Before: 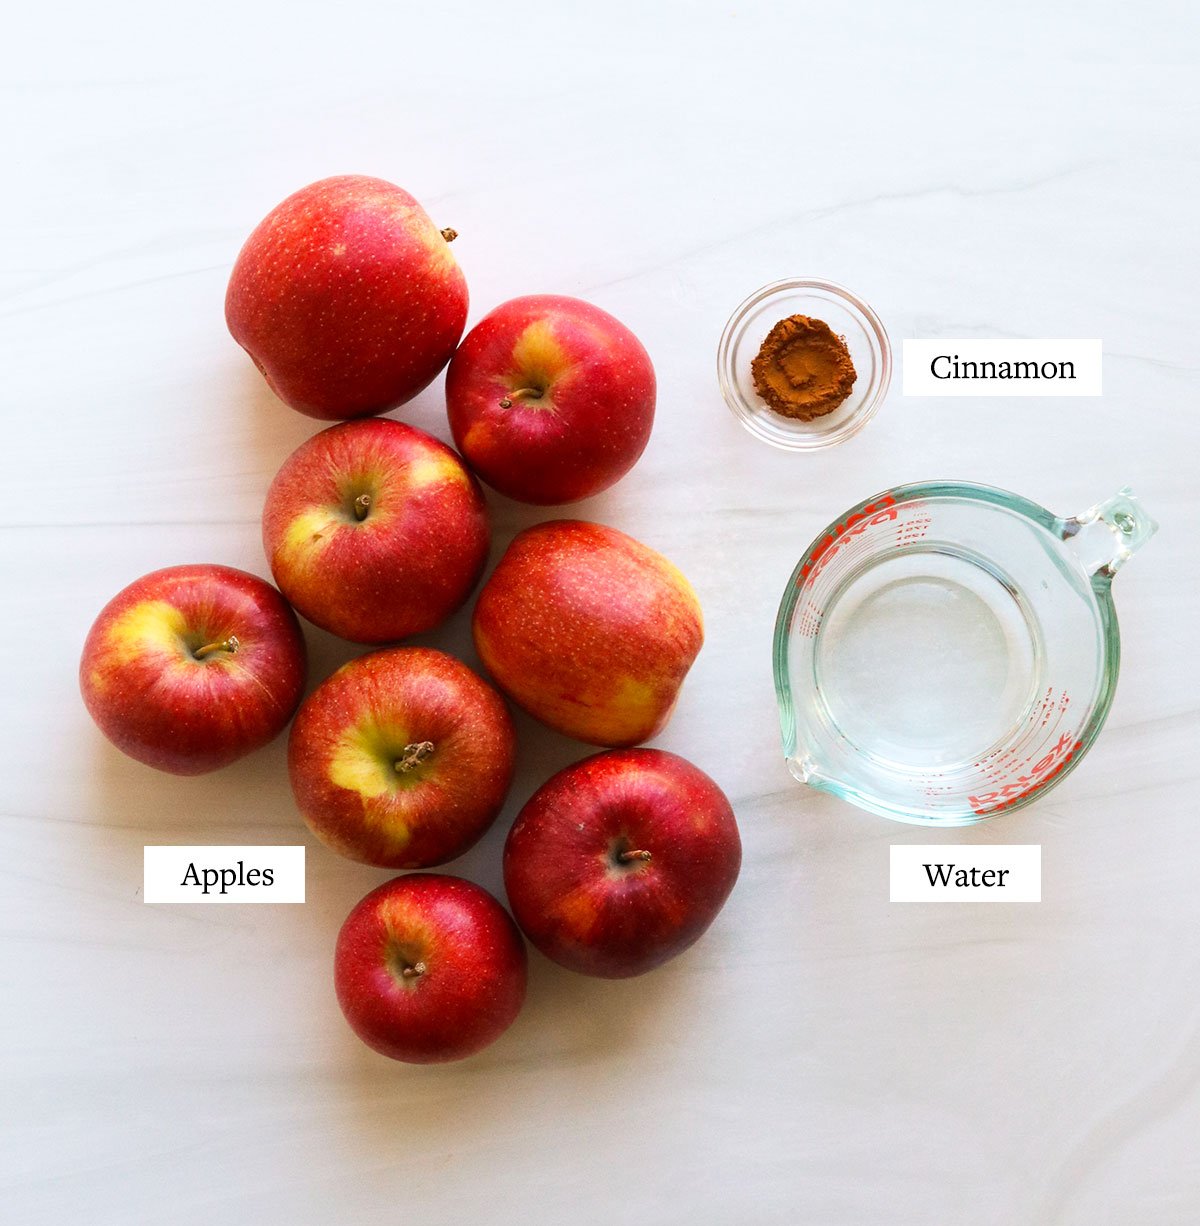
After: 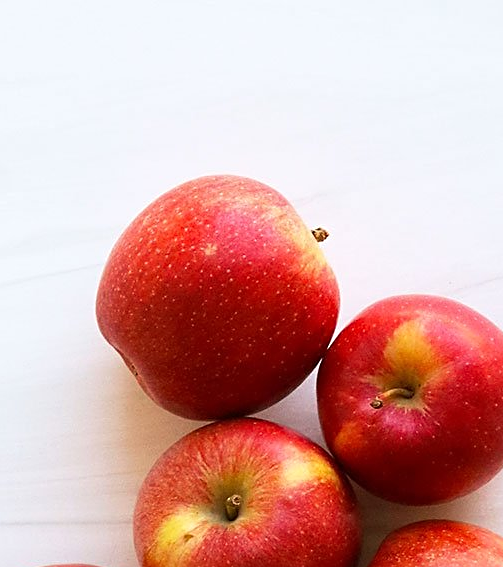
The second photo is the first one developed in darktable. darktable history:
sharpen: on, module defaults
tone equalizer: on, module defaults
crop and rotate: left 10.817%, top 0.062%, right 47.194%, bottom 53.626%
